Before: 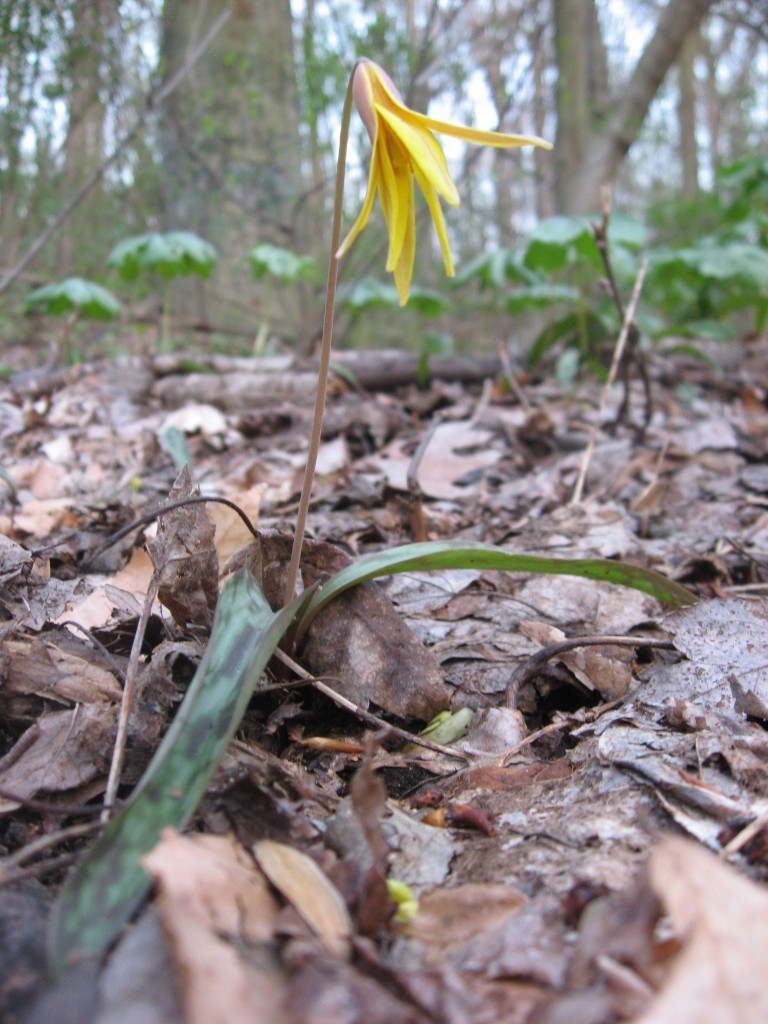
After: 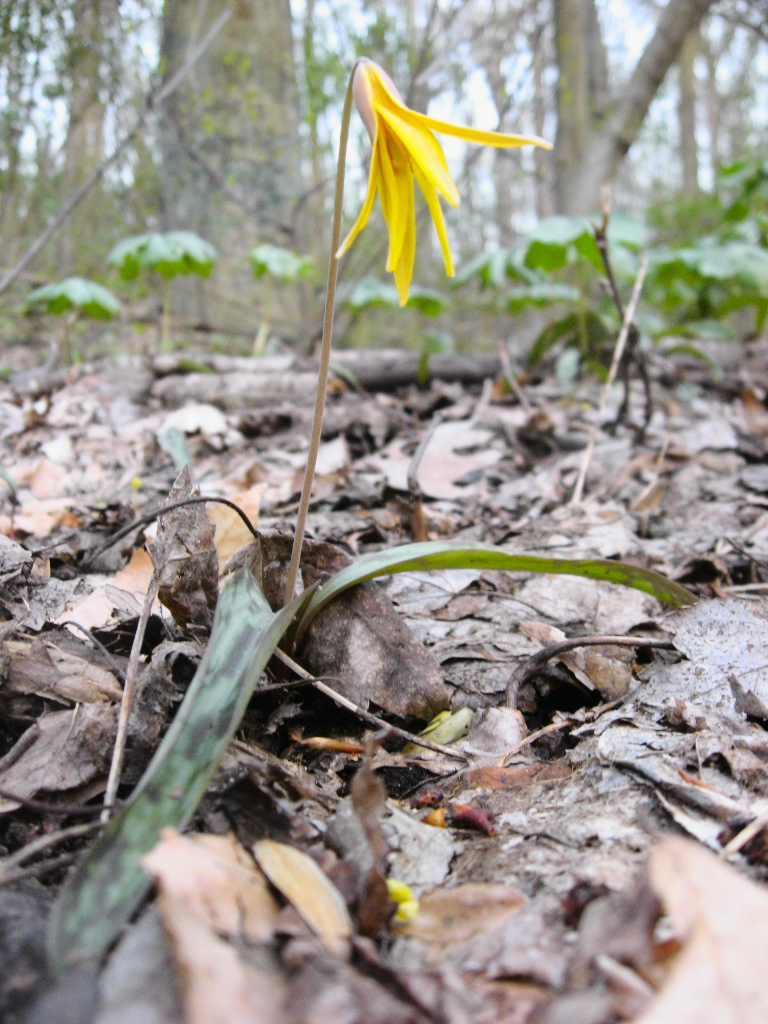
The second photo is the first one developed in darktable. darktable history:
tone curve: curves: ch0 [(0, 0) (0.136, 0.084) (0.346, 0.366) (0.489, 0.559) (0.66, 0.748) (0.849, 0.902) (1, 0.974)]; ch1 [(0, 0) (0.353, 0.344) (0.45, 0.46) (0.498, 0.498) (0.521, 0.512) (0.563, 0.559) (0.592, 0.605) (0.641, 0.673) (1, 1)]; ch2 [(0, 0) (0.333, 0.346) (0.375, 0.375) (0.424, 0.43) (0.476, 0.492) (0.502, 0.502) (0.524, 0.531) (0.579, 0.61) (0.612, 0.644) (0.641, 0.722) (1, 1)], color space Lab, independent channels, preserve colors none
